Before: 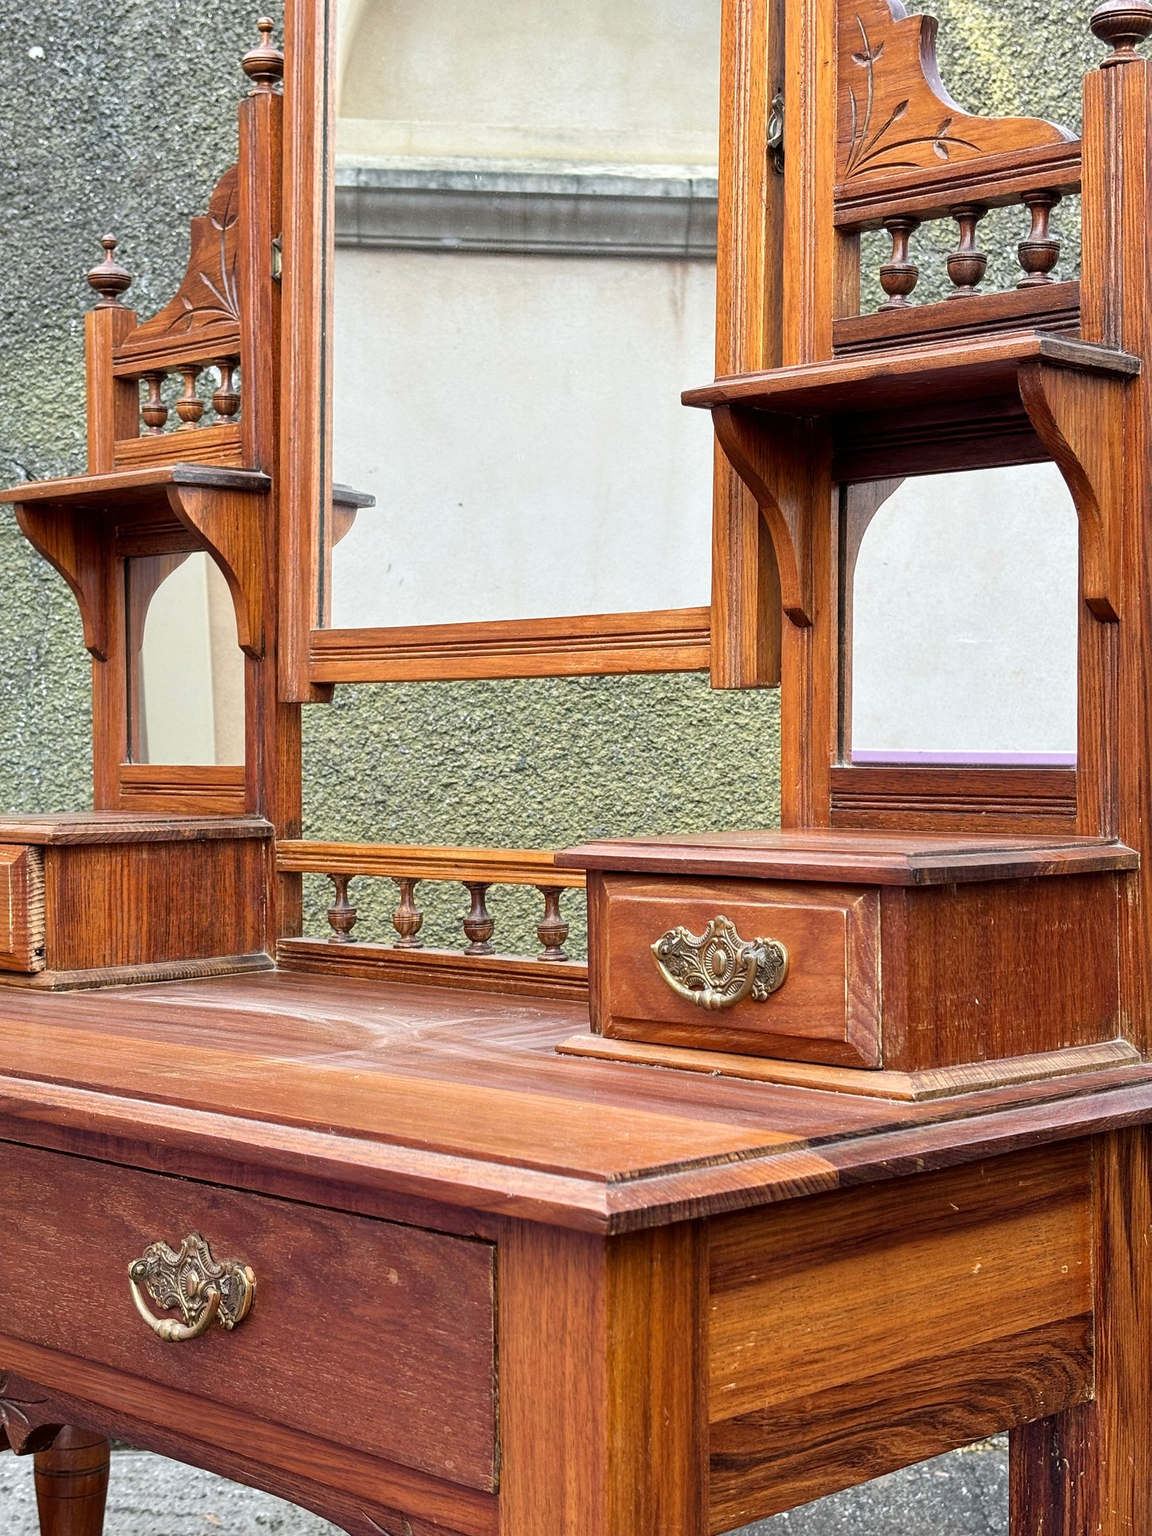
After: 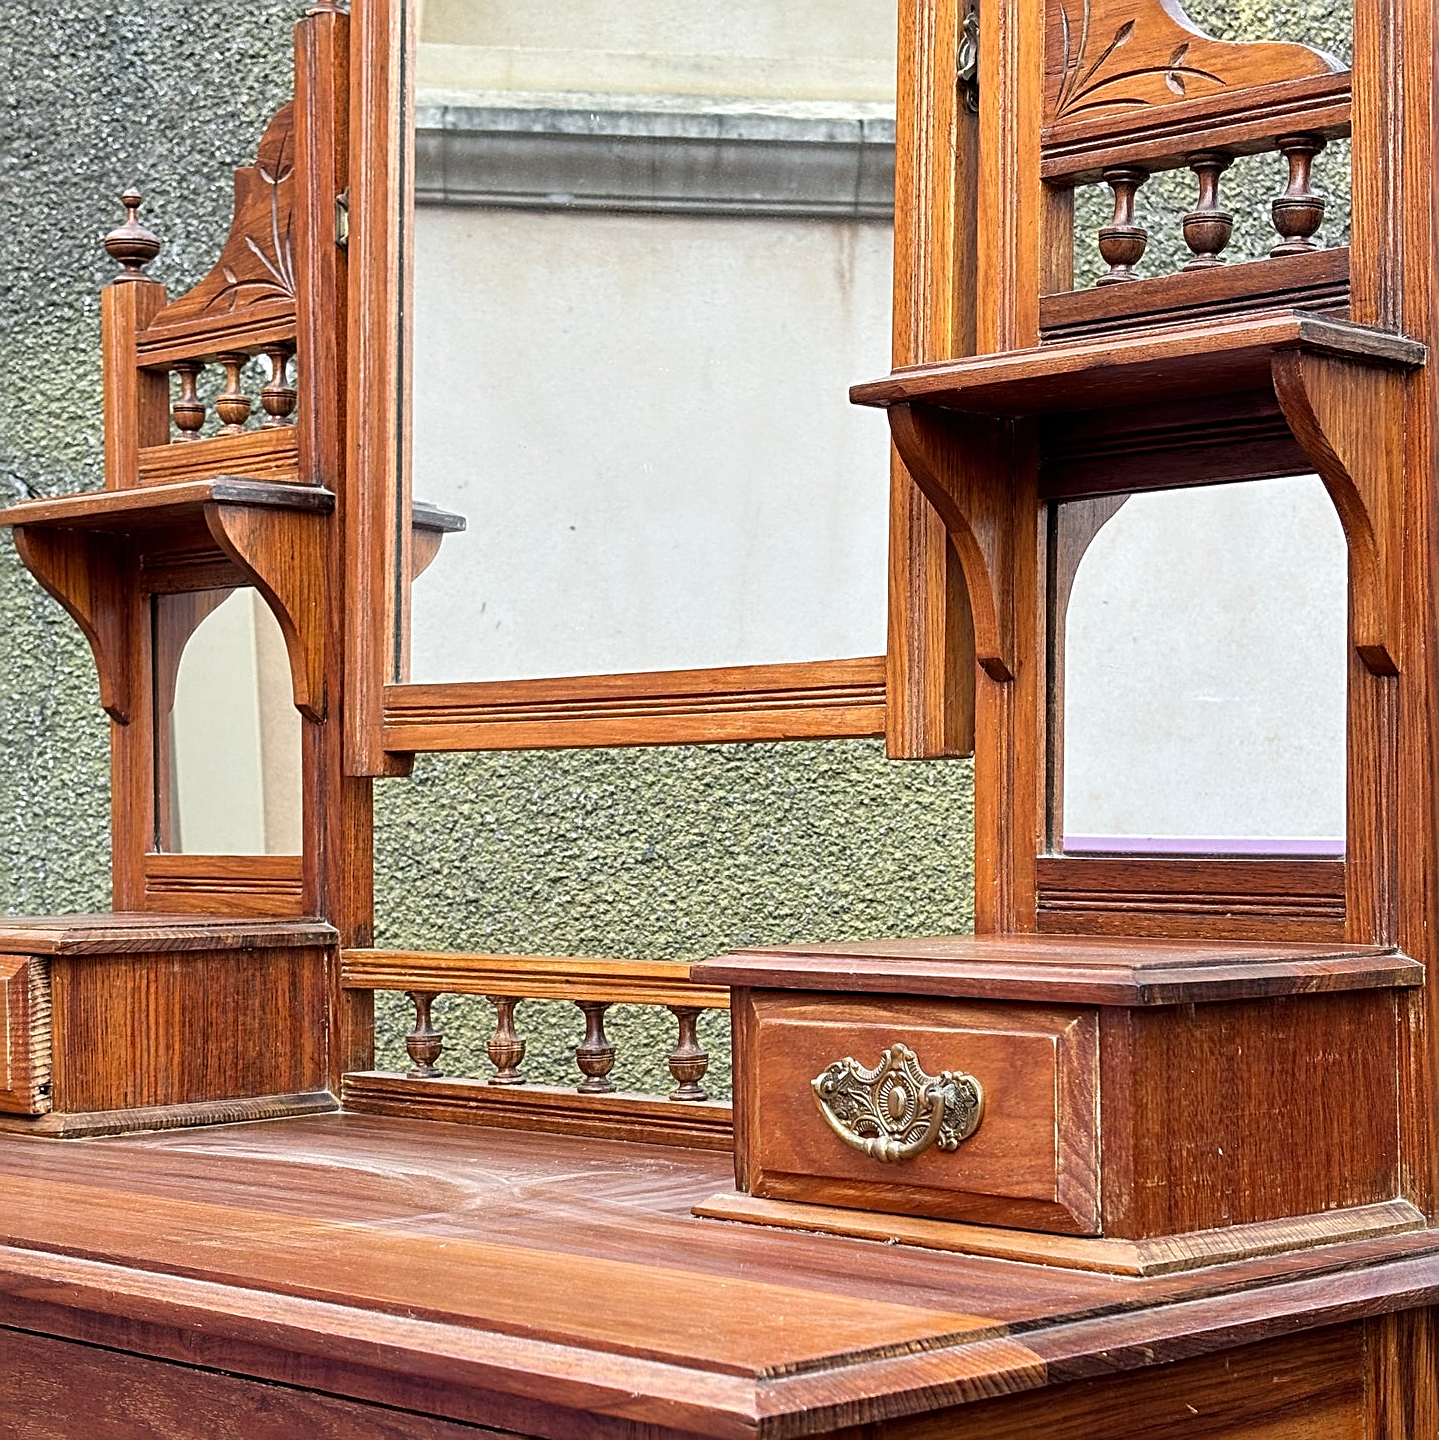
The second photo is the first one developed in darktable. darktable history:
sharpen: radius 3.074
crop: left 0.354%, top 5.5%, bottom 19.746%
